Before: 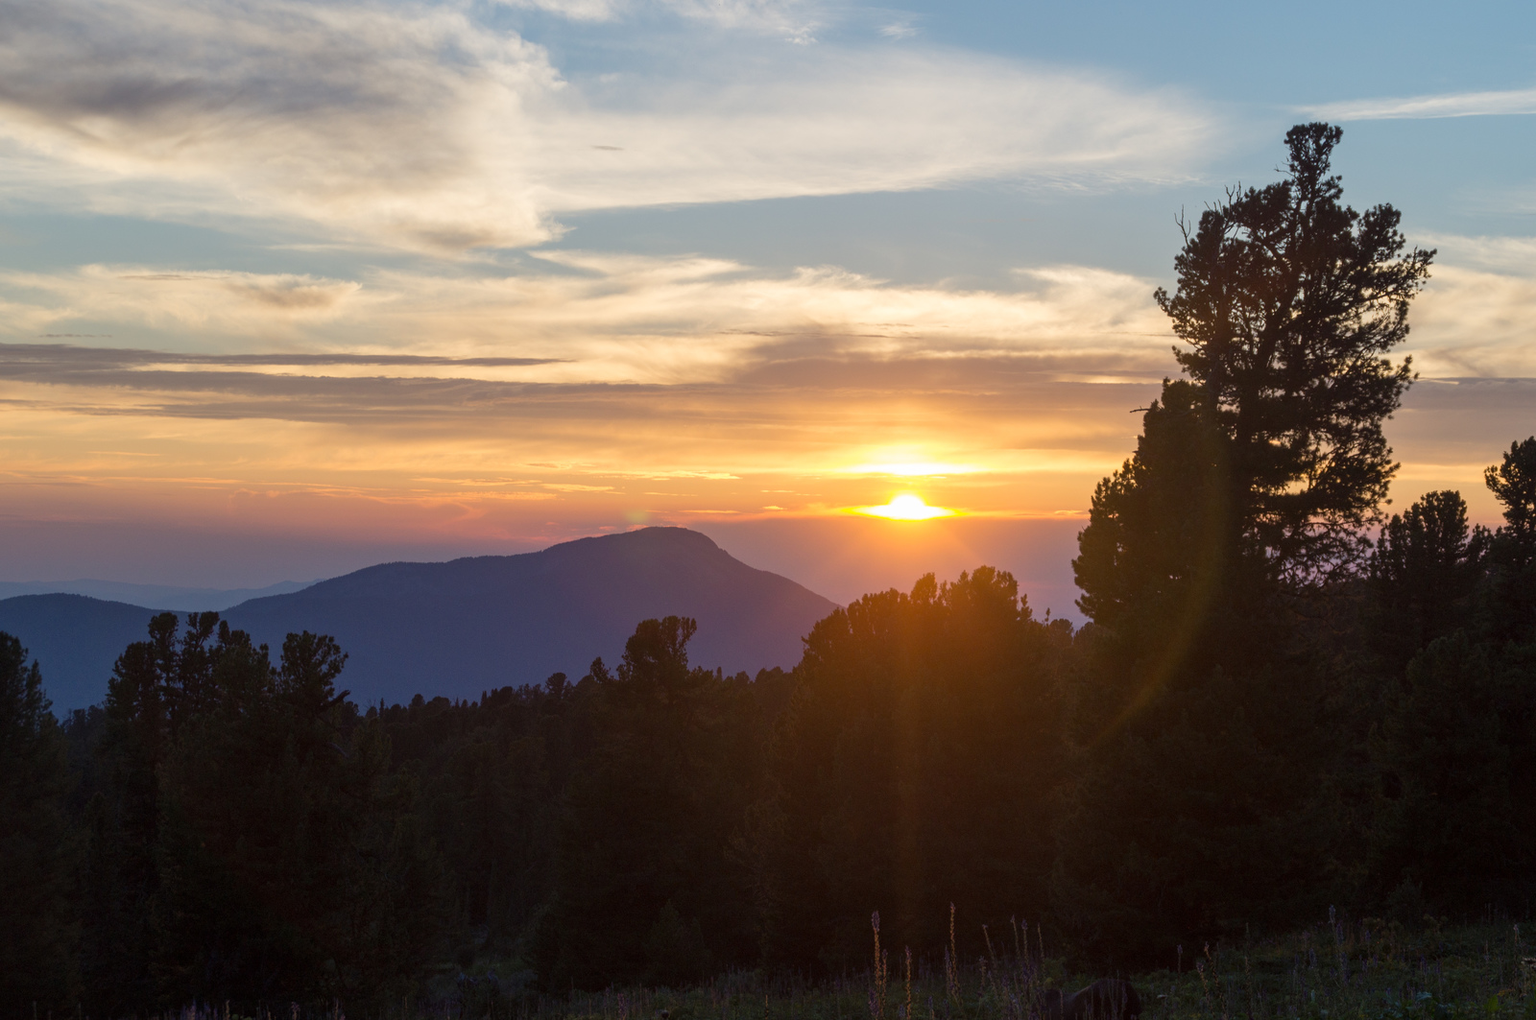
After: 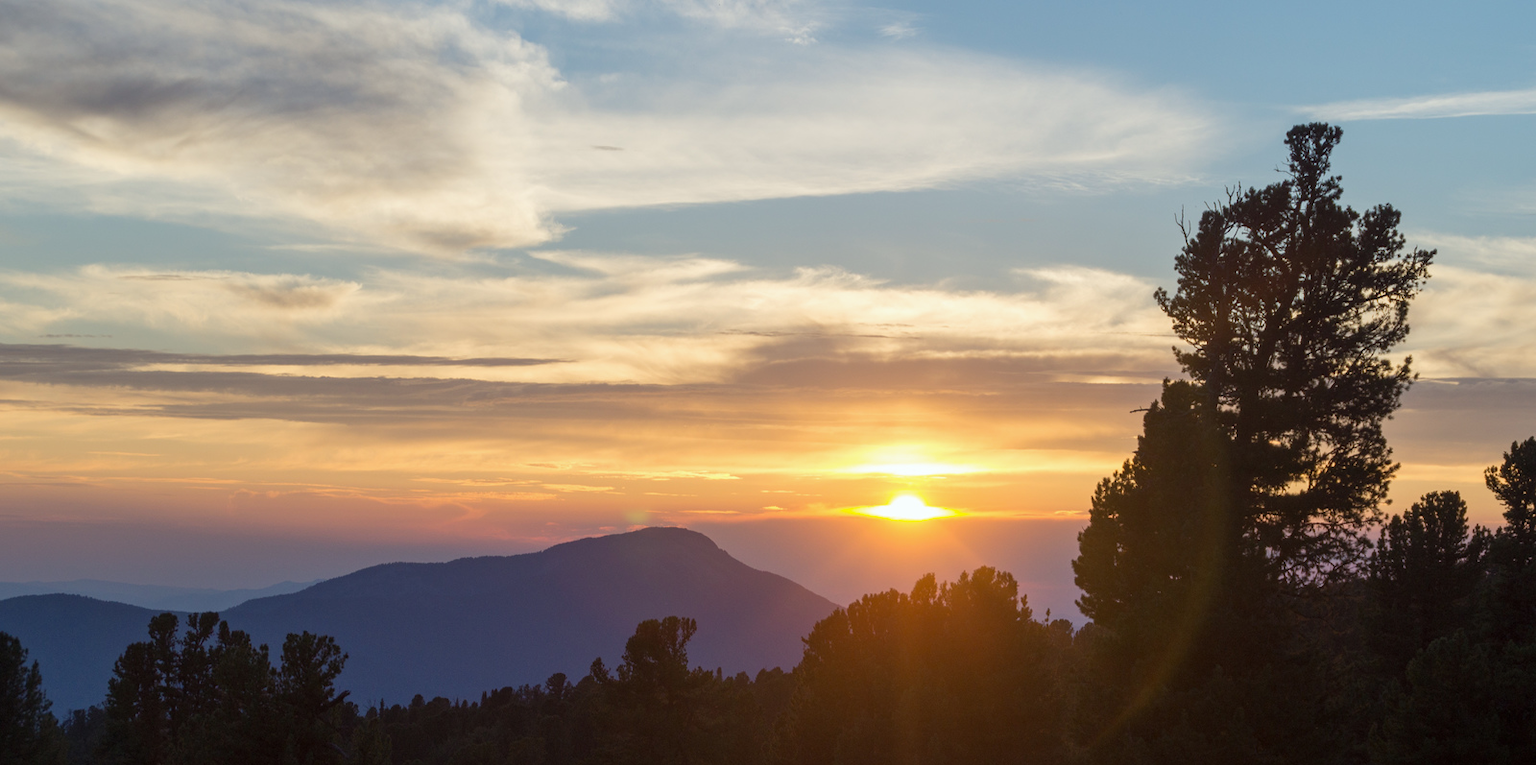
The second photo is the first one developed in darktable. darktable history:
crop: bottom 24.988%
white balance: red 0.978, blue 0.999
